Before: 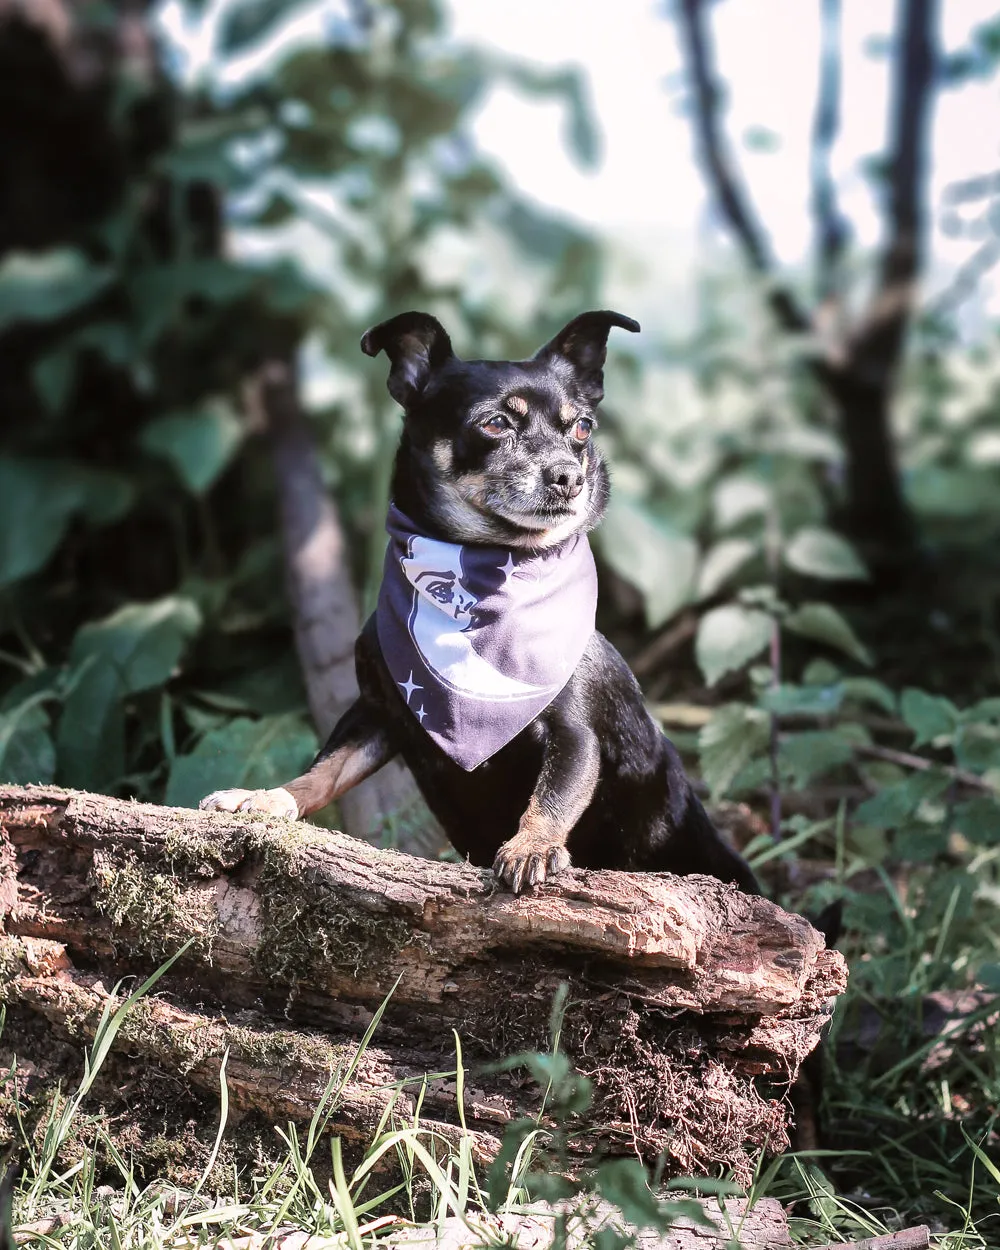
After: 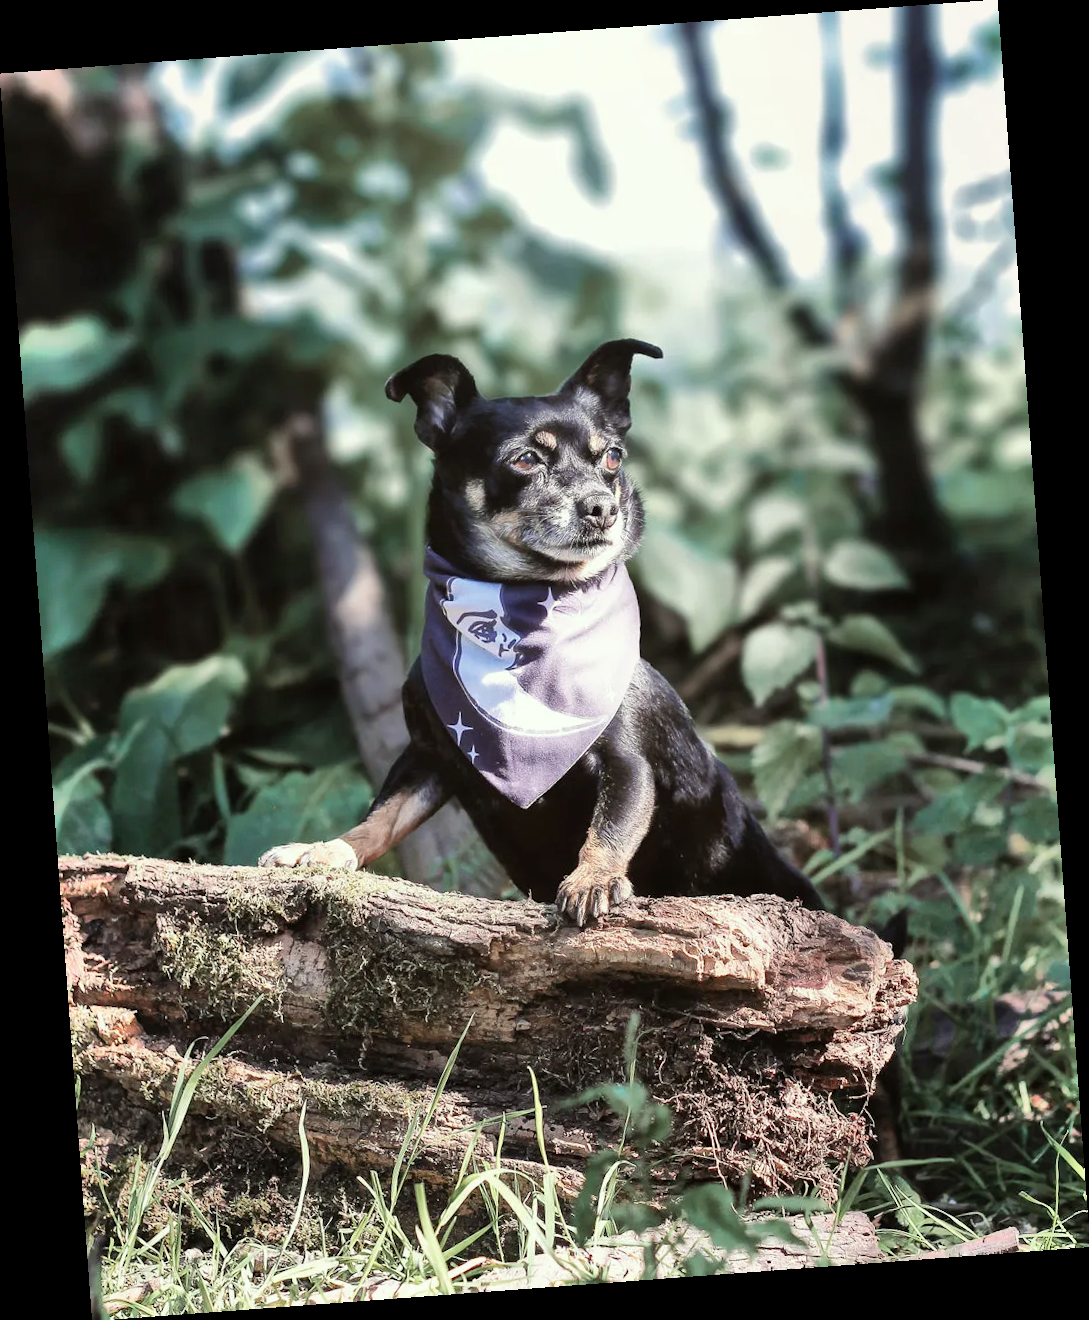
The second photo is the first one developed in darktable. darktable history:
color correction: highlights a* -4.73, highlights b* 5.06, saturation 0.97
rotate and perspective: rotation -4.25°, automatic cropping off
shadows and highlights: highlights color adjustment 0%, low approximation 0.01, soften with gaussian
